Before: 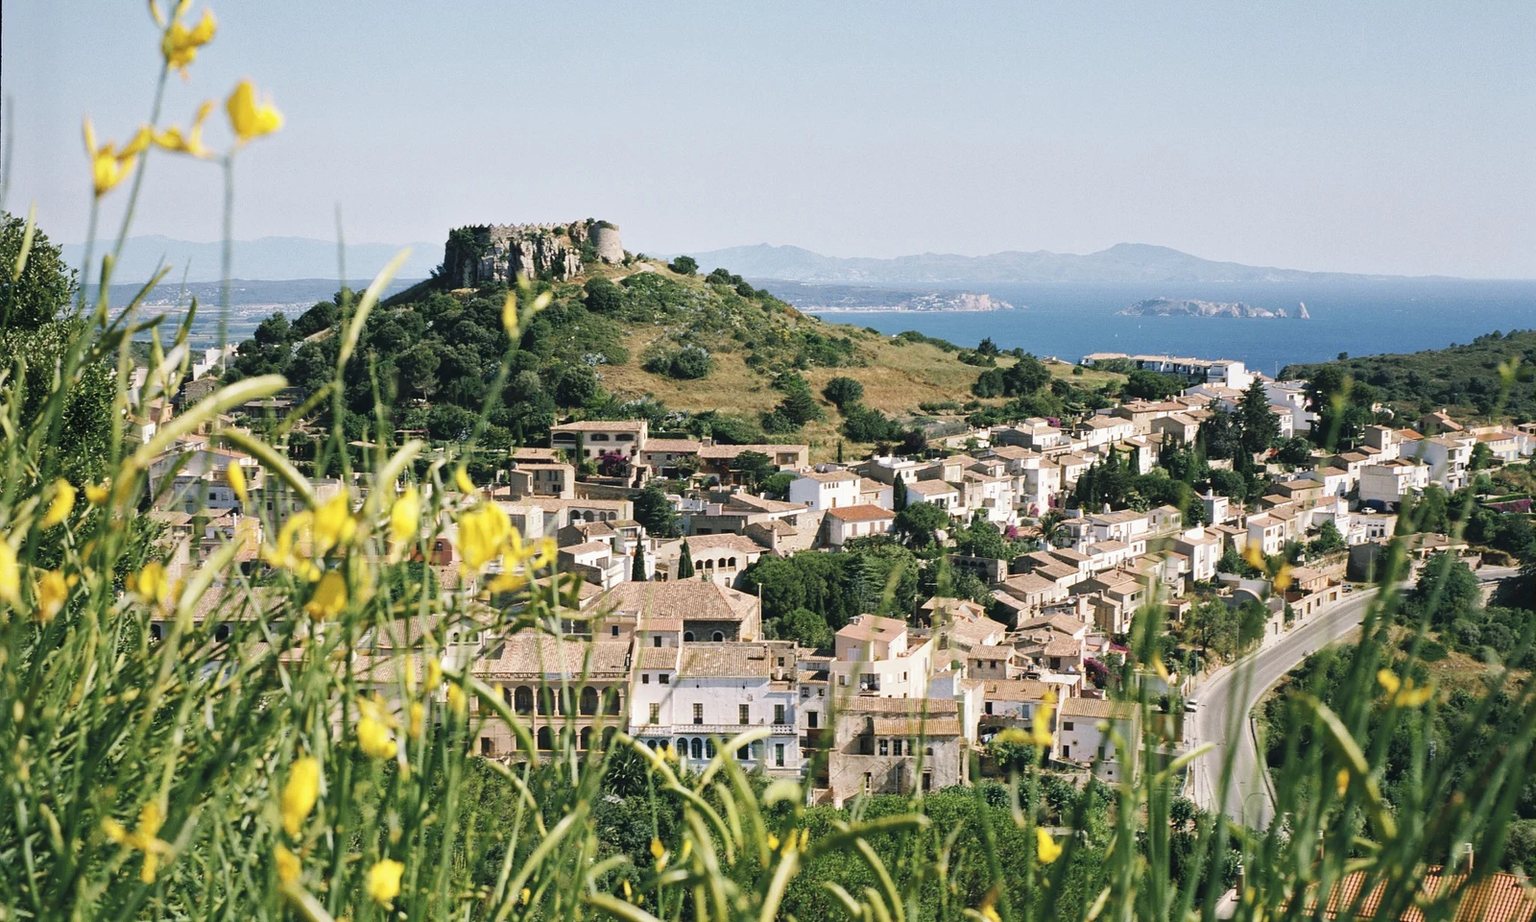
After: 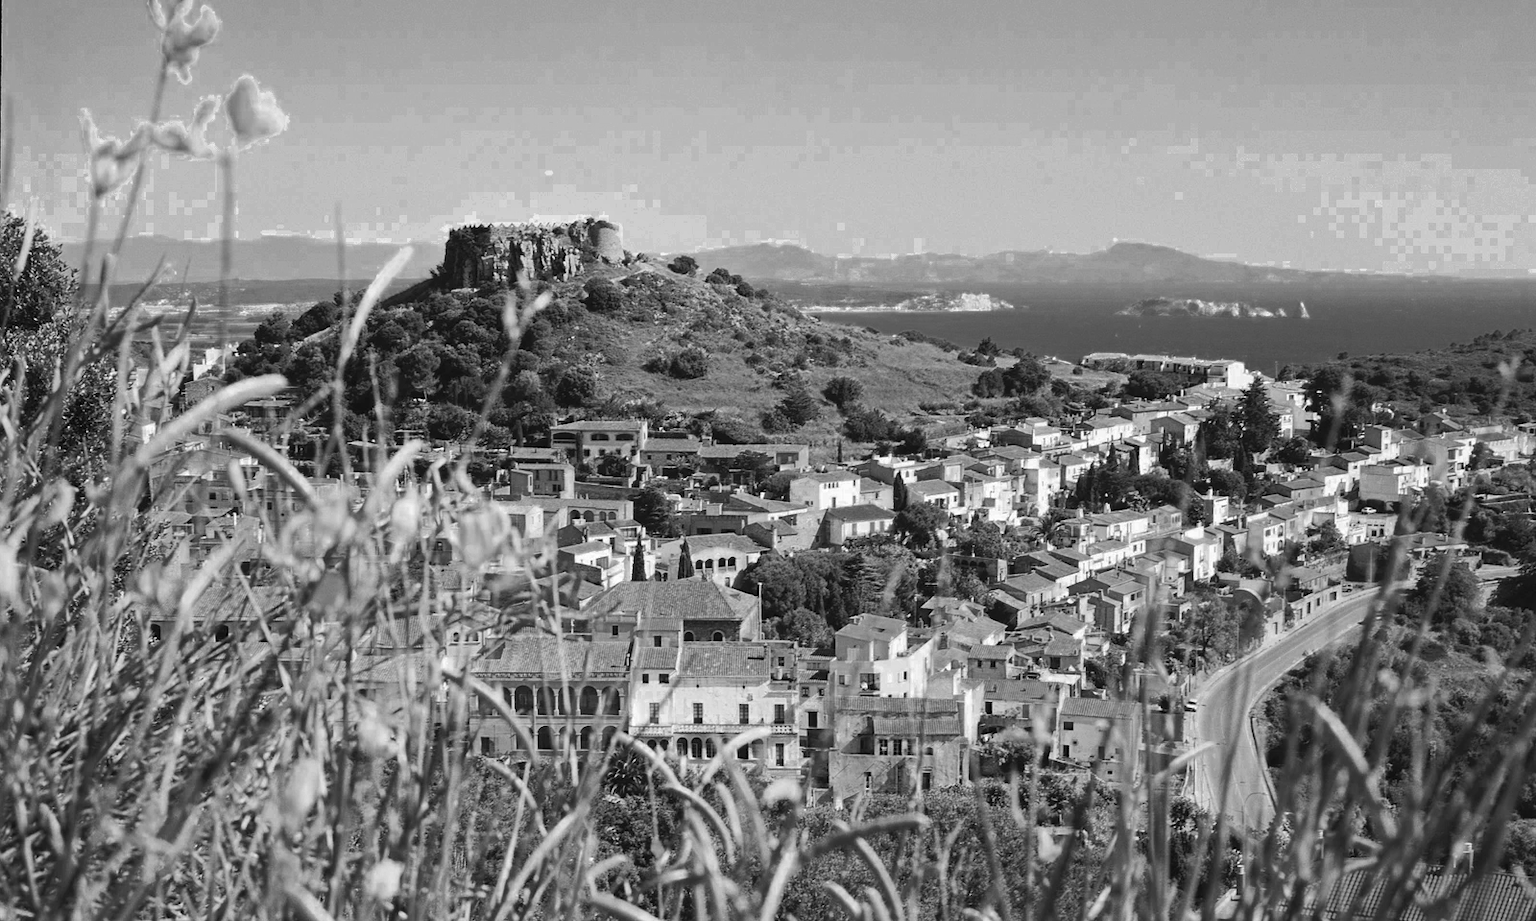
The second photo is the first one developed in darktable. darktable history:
color balance rgb: perceptual saturation grading › global saturation 25%, global vibrance 20%
color zones: curves: ch0 [(0.002, 0.589) (0.107, 0.484) (0.146, 0.249) (0.217, 0.352) (0.309, 0.525) (0.39, 0.404) (0.455, 0.169) (0.597, 0.055) (0.724, 0.212) (0.775, 0.691) (0.869, 0.571) (1, 0.587)]; ch1 [(0, 0) (0.143, 0) (0.286, 0) (0.429, 0) (0.571, 0) (0.714, 0) (0.857, 0)]
